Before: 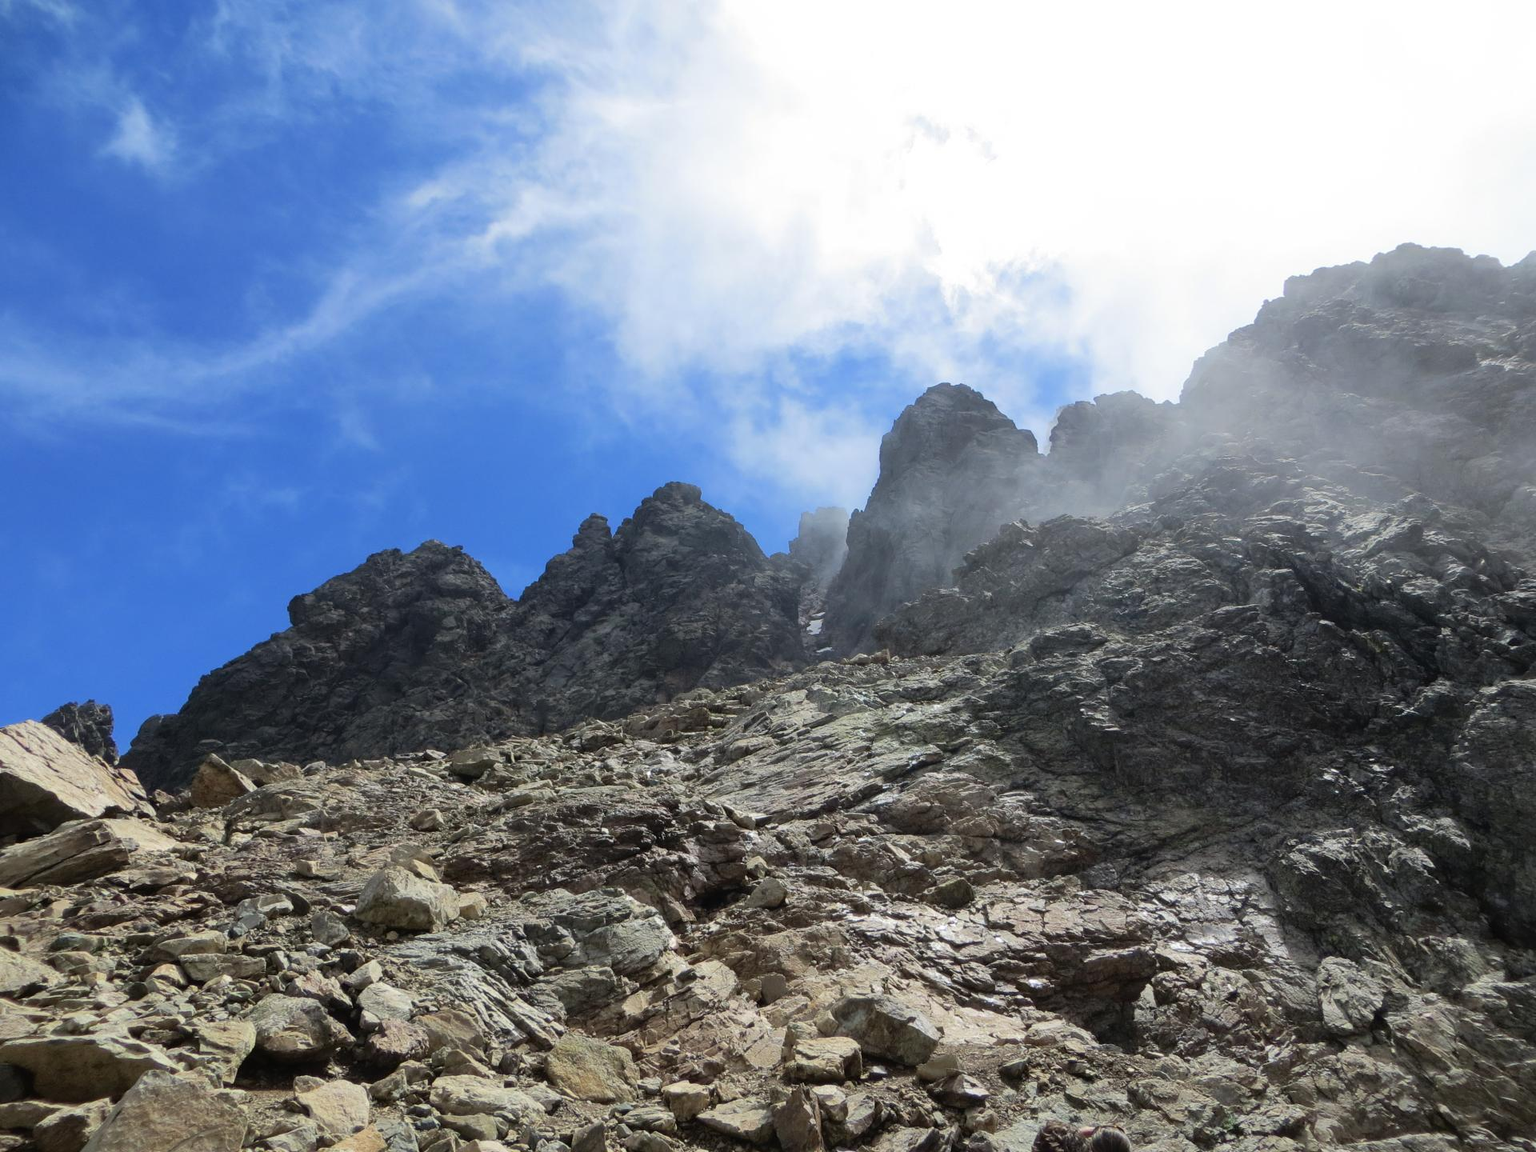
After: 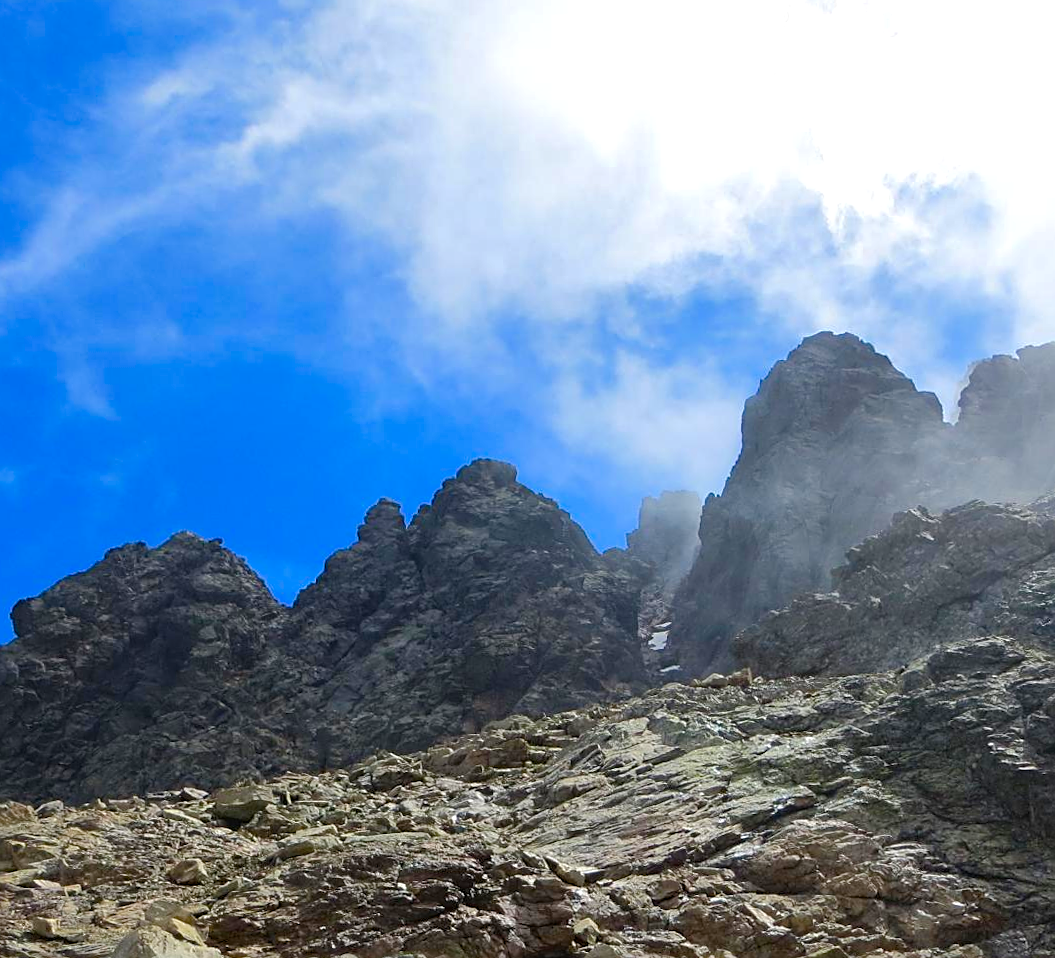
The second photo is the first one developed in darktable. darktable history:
color balance rgb: perceptual saturation grading › global saturation 45%, perceptual saturation grading › highlights -25%, perceptual saturation grading › shadows 50%, perceptual brilliance grading › global brilliance 3%, global vibrance 3%
sharpen: on, module defaults
crop: left 16.202%, top 11.208%, right 26.045%, bottom 20.557%
rotate and perspective: rotation 0.074°, lens shift (vertical) 0.096, lens shift (horizontal) -0.041, crop left 0.043, crop right 0.952, crop top 0.024, crop bottom 0.979
shadows and highlights: shadows 10, white point adjustment 1, highlights -40
